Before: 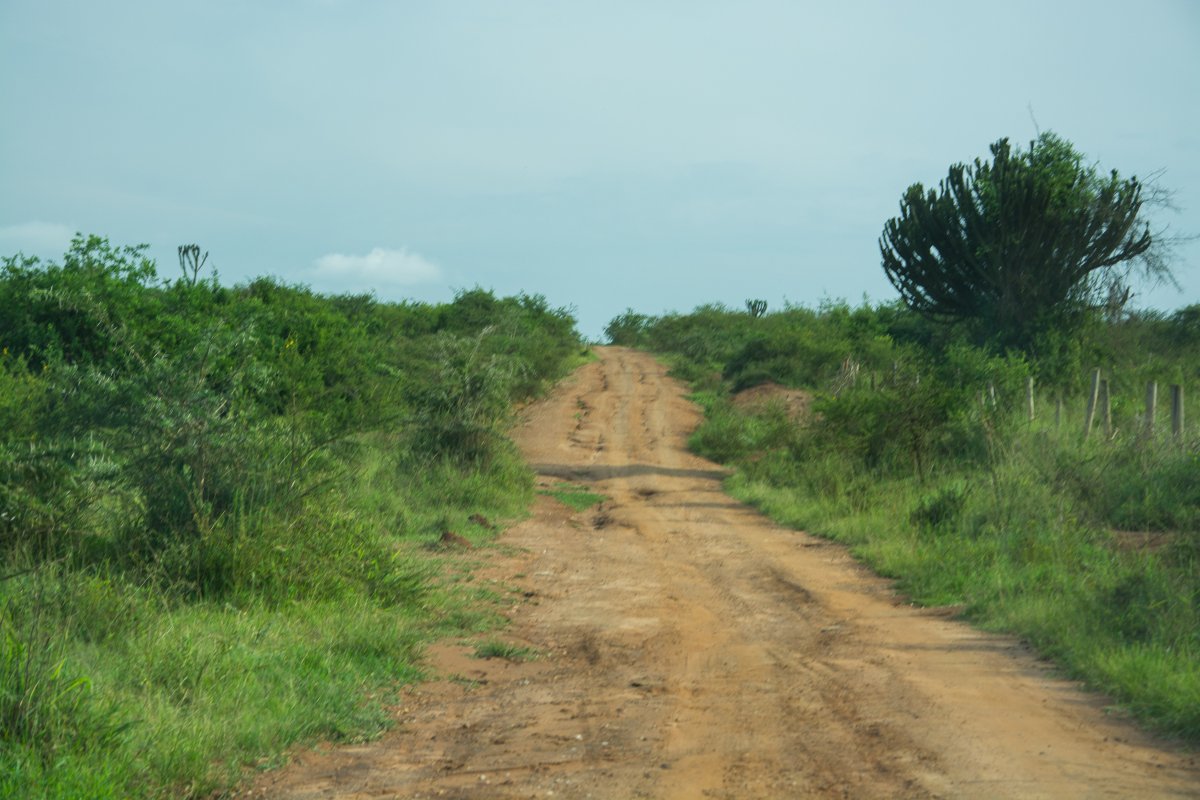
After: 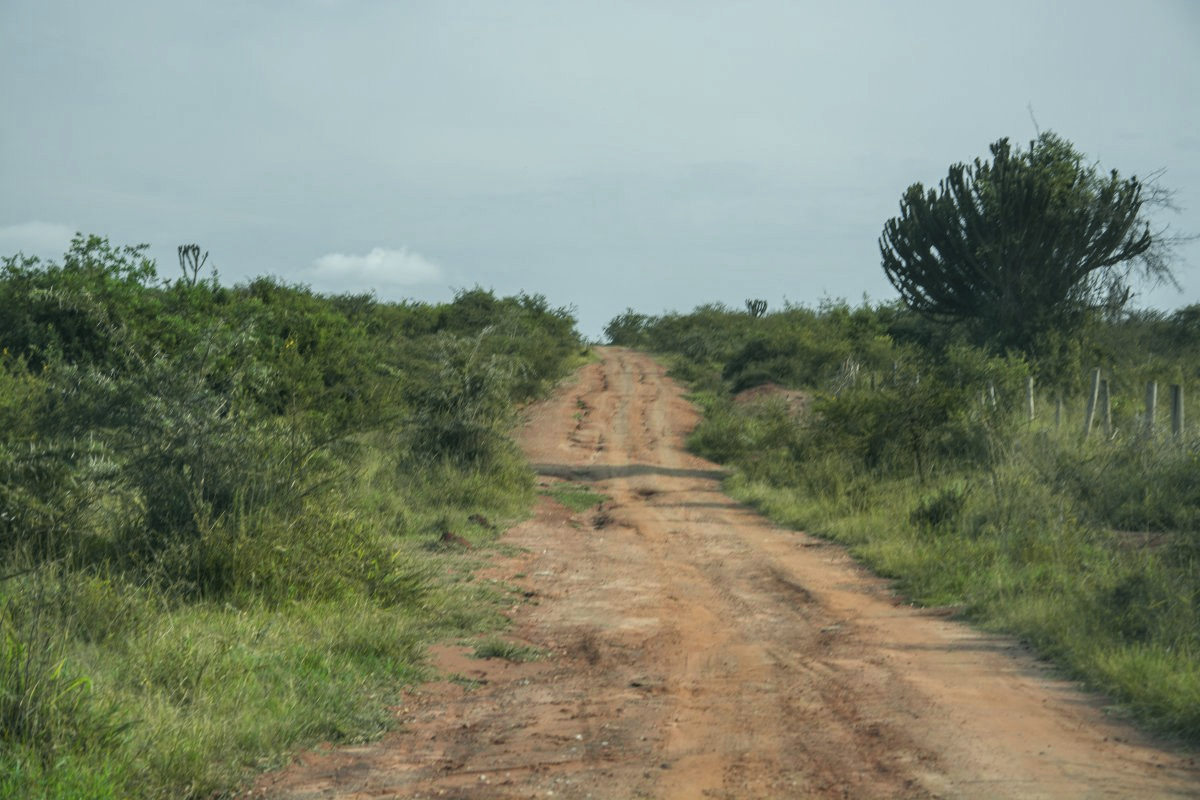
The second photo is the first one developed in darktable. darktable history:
tone curve: curves: ch0 [(0, 0.046) (0.04, 0.074) (0.883, 0.858) (1, 1)]; ch1 [(0, 0) (0.146, 0.159) (0.338, 0.365) (0.417, 0.455) (0.489, 0.486) (0.504, 0.502) (0.529, 0.537) (0.563, 0.567) (1, 1)]; ch2 [(0, 0) (0.307, 0.298) (0.388, 0.375) (0.443, 0.456) (0.485, 0.492) (0.544, 0.525) (1, 1)], color space Lab, independent channels, preserve colors none
local contrast: on, module defaults
